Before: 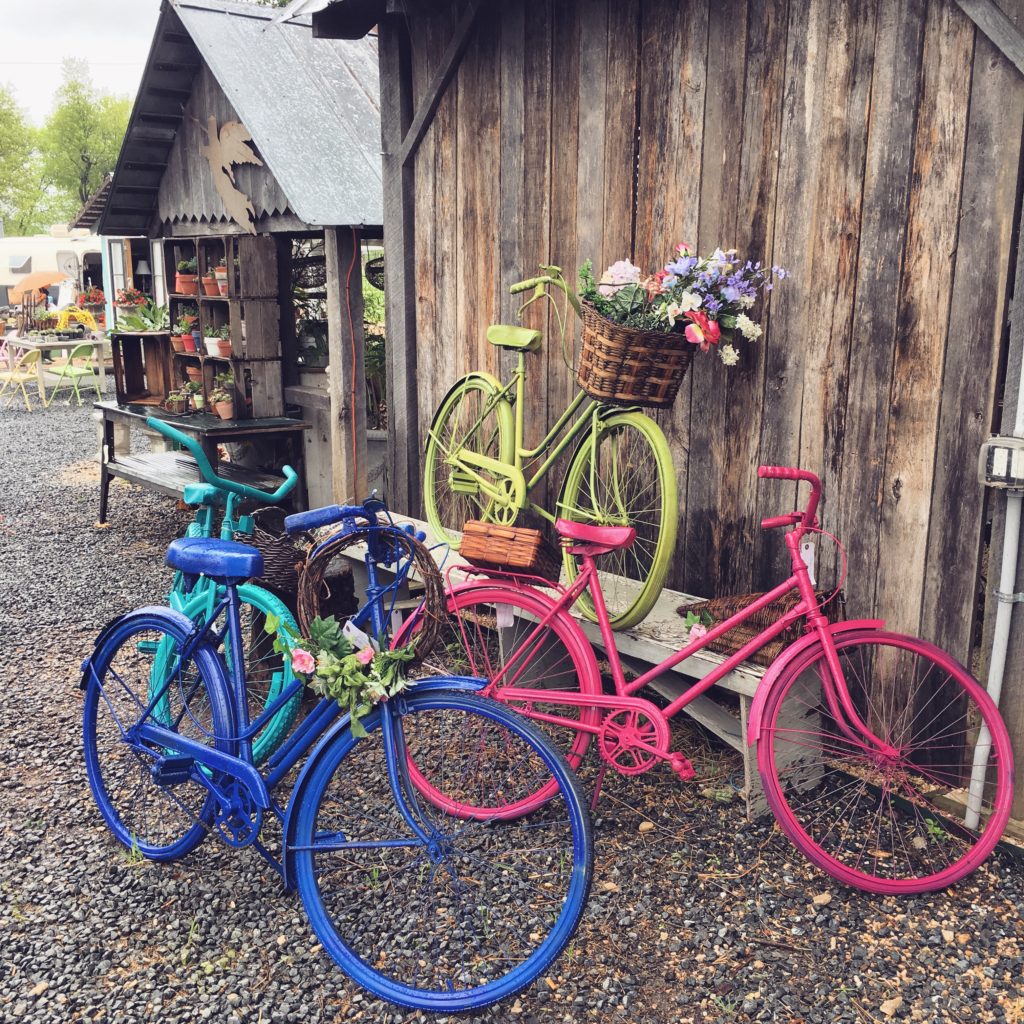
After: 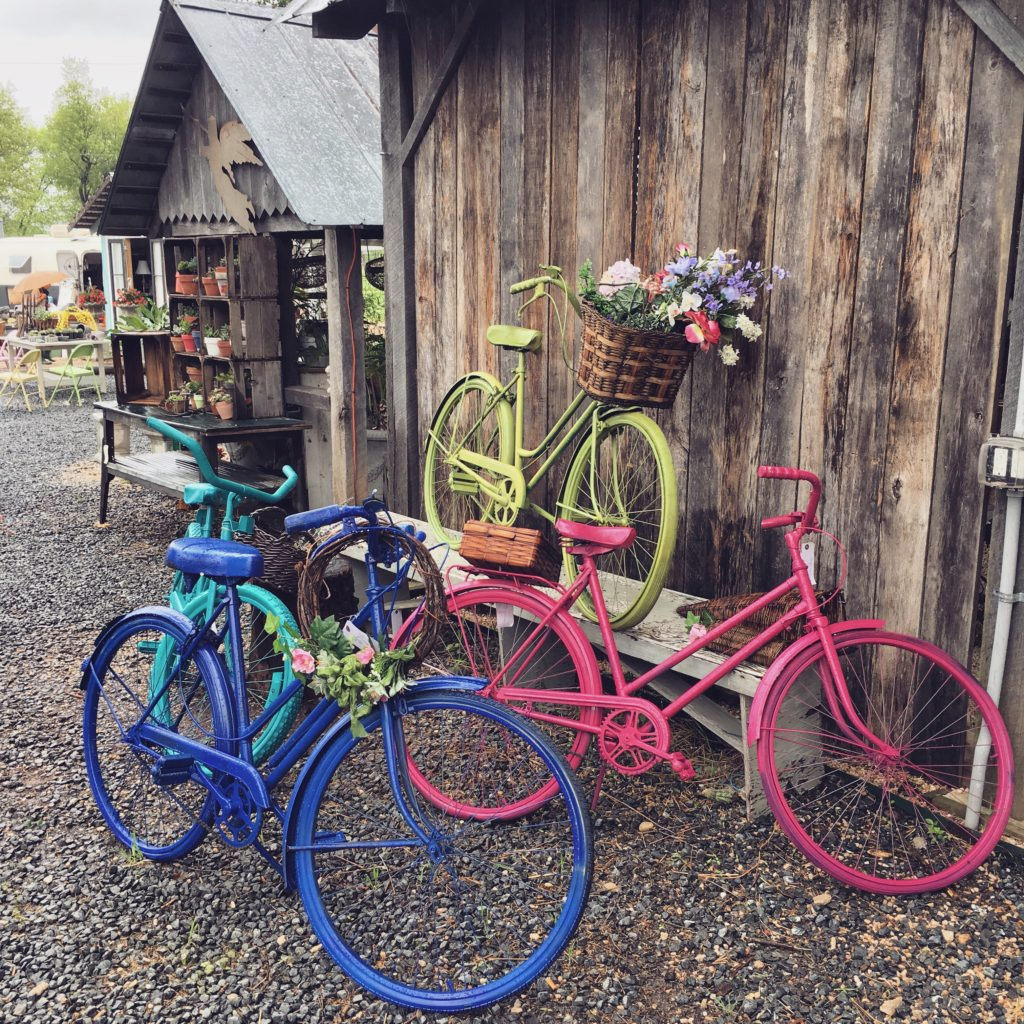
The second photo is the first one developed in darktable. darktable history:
contrast brightness saturation: contrast -0.08, brightness -0.04, saturation -0.11
contrast equalizer: octaves 7, y [[0.6 ×6], [0.55 ×6], [0 ×6], [0 ×6], [0 ×6]], mix 0.15
